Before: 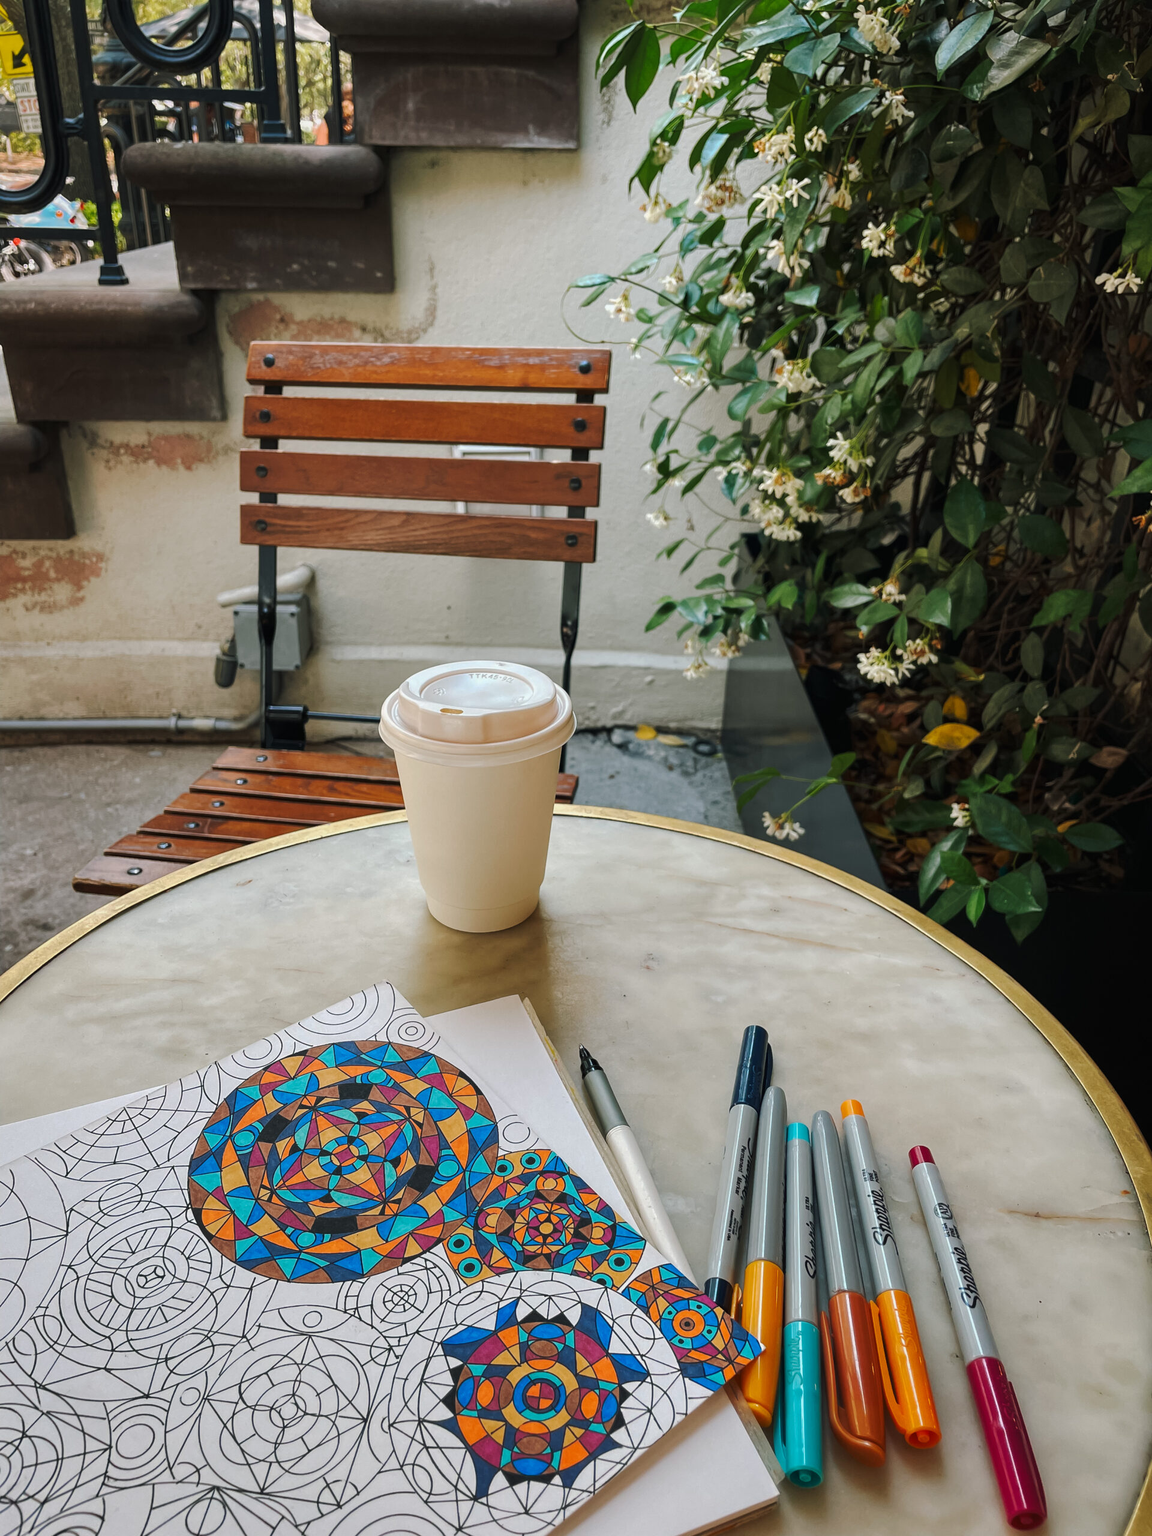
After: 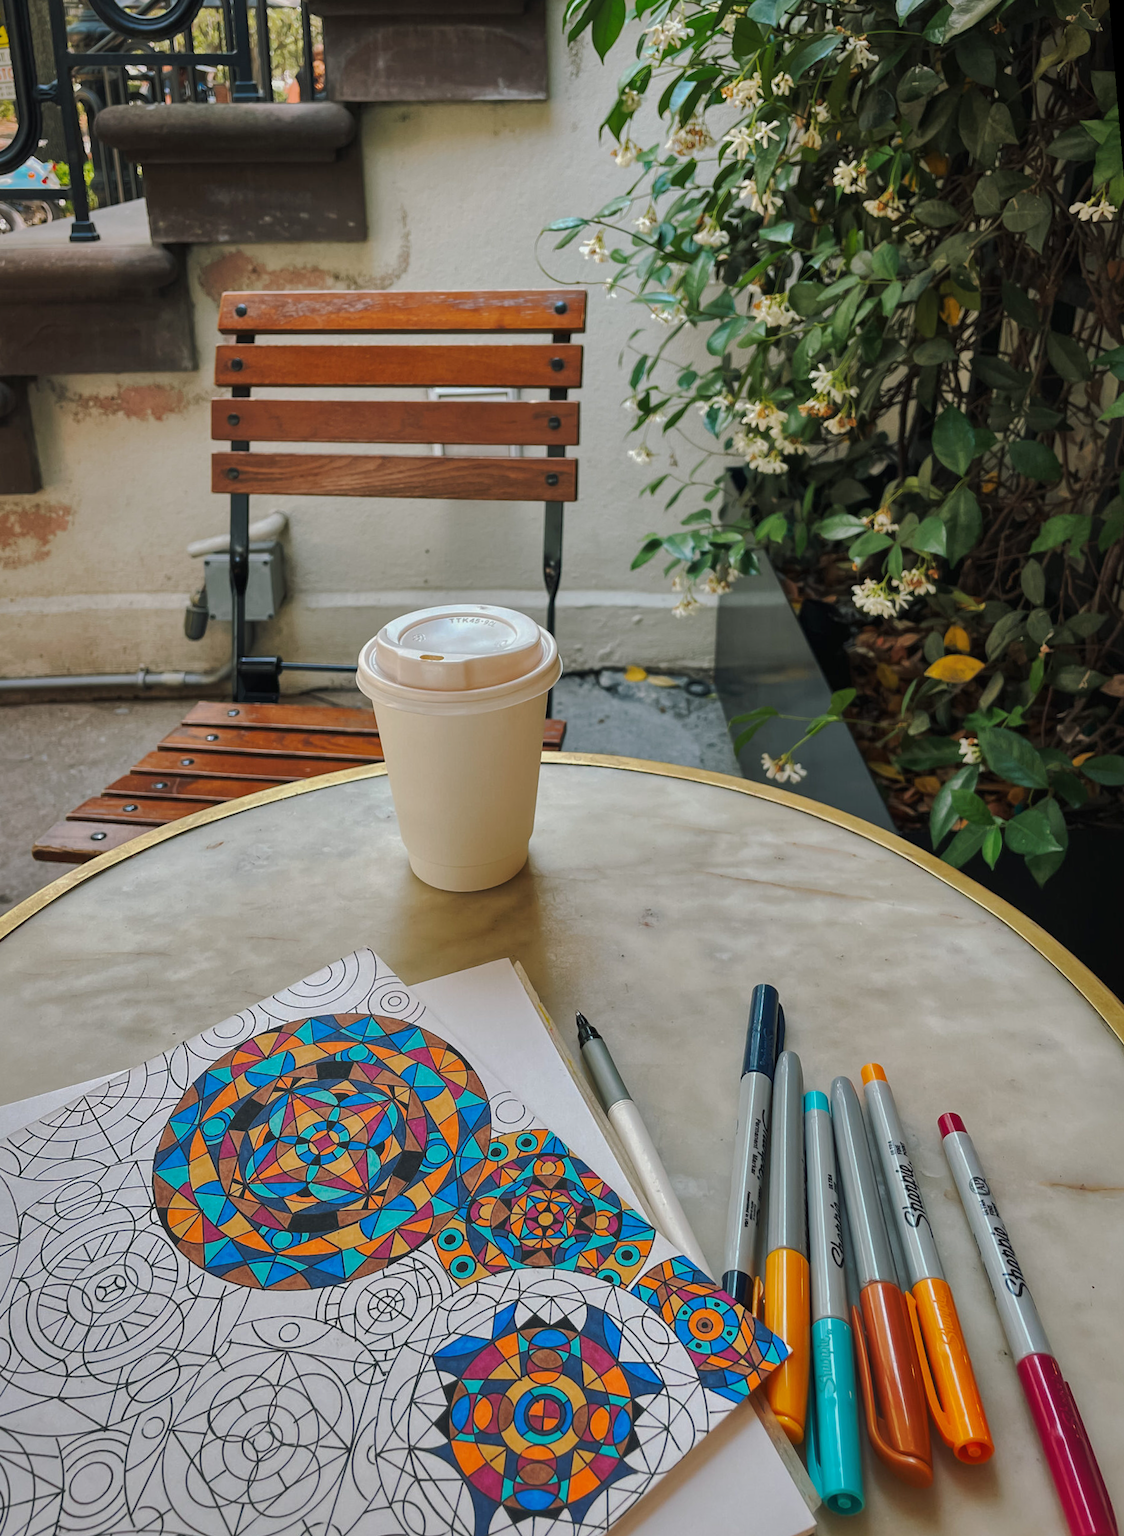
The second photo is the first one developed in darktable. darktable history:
rotate and perspective: rotation -1.68°, lens shift (vertical) -0.146, crop left 0.049, crop right 0.912, crop top 0.032, crop bottom 0.96
shadows and highlights: shadows 40, highlights -60
